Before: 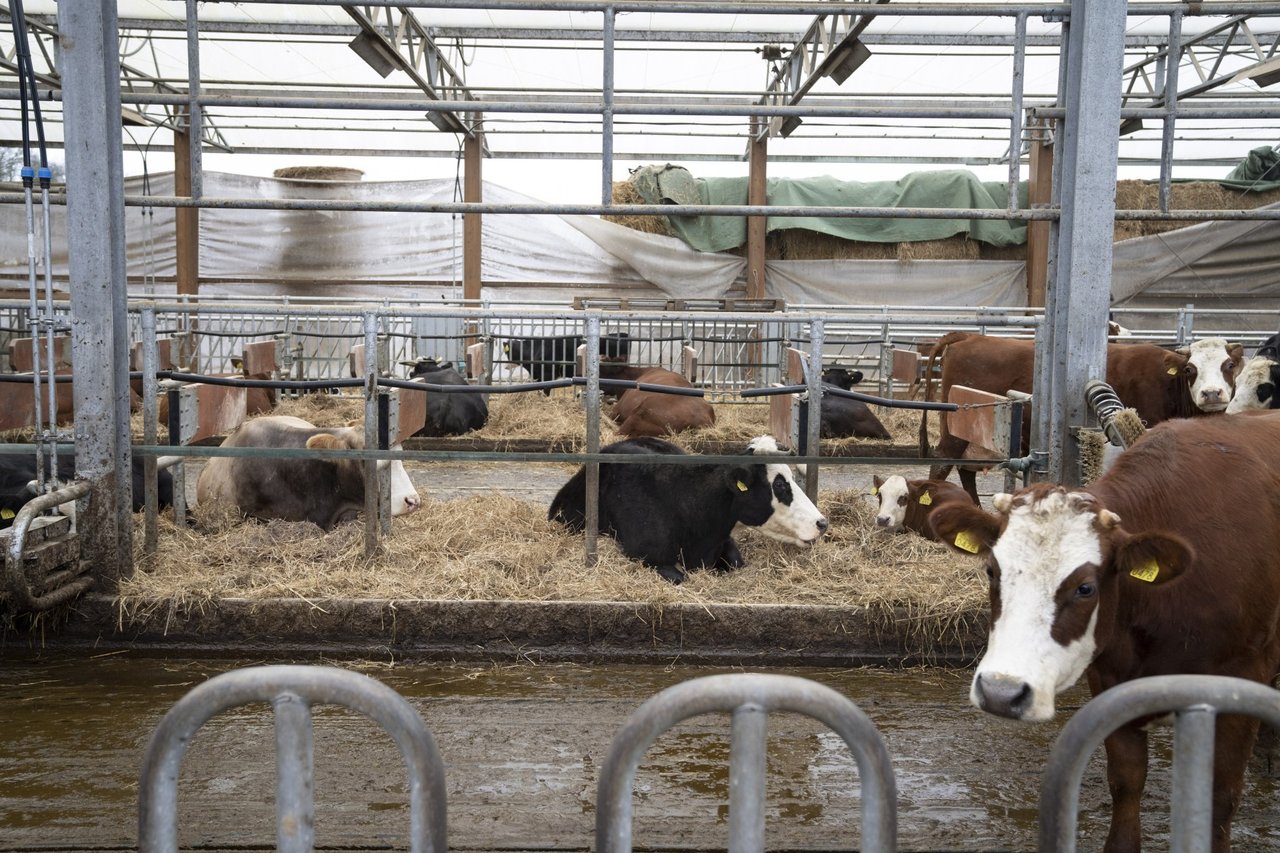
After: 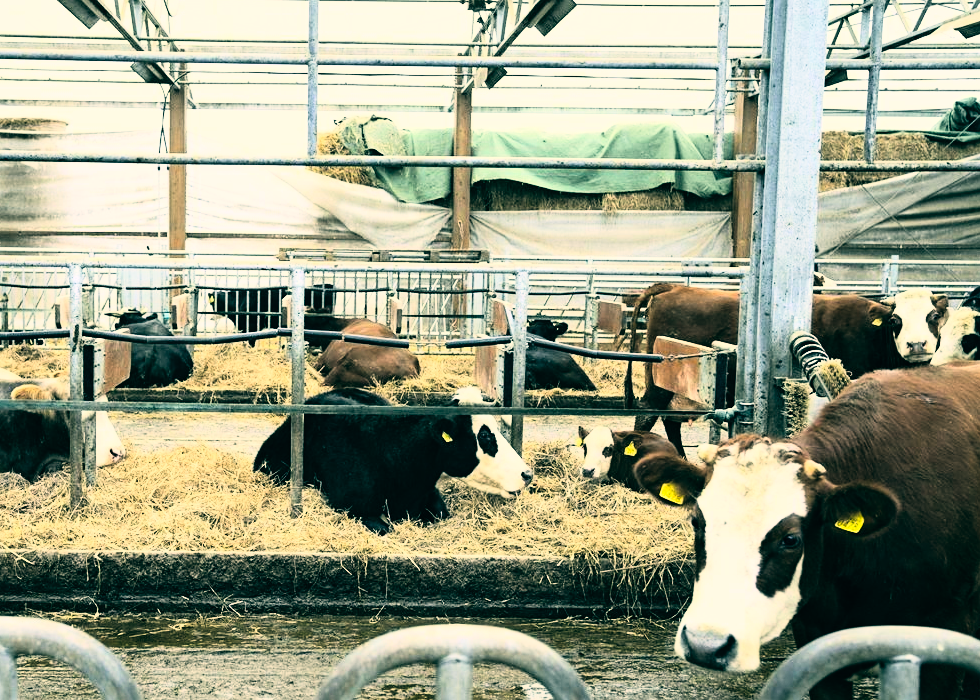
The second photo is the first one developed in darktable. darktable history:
color balance rgb: perceptual saturation grading › global saturation 25%, global vibrance 20%
rgb curve: curves: ch0 [(0, 0) (0.21, 0.15) (0.24, 0.21) (0.5, 0.75) (0.75, 0.96) (0.89, 0.99) (1, 1)]; ch1 [(0, 0.02) (0.21, 0.13) (0.25, 0.2) (0.5, 0.67) (0.75, 0.9) (0.89, 0.97) (1, 1)]; ch2 [(0, 0.02) (0.21, 0.13) (0.25, 0.2) (0.5, 0.67) (0.75, 0.9) (0.89, 0.97) (1, 1)], compensate middle gray true
sharpen: amount 0.2
color balance: lift [1.005, 0.99, 1.007, 1.01], gamma [1, 0.979, 1.011, 1.021], gain [0.923, 1.098, 1.025, 0.902], input saturation 90.45%, contrast 7.73%, output saturation 105.91%
crop: left 23.095%, top 5.827%, bottom 11.854%
